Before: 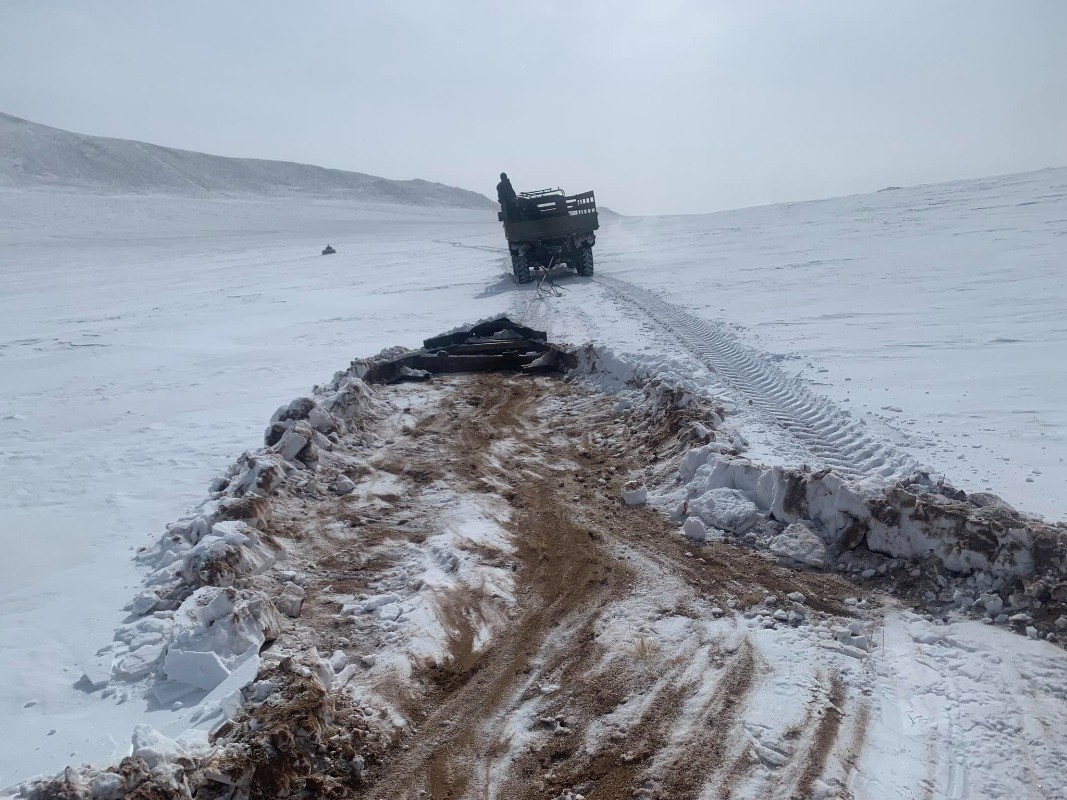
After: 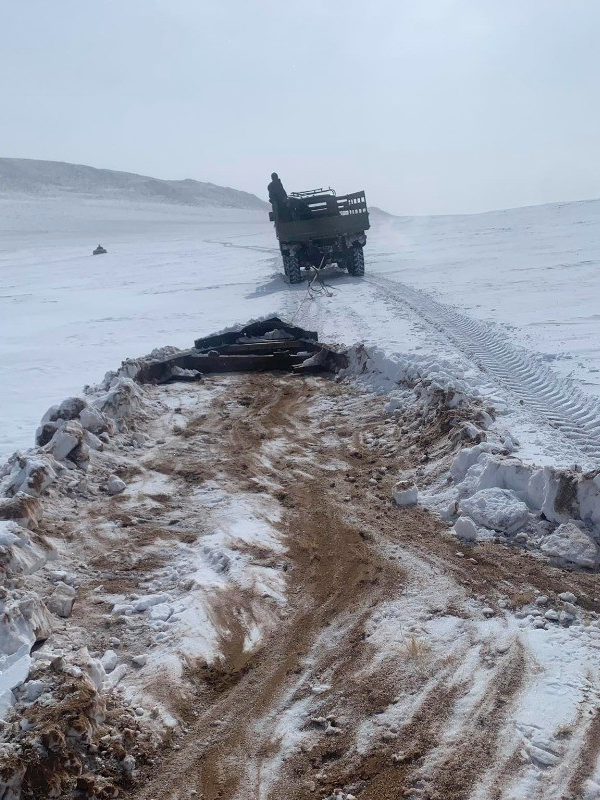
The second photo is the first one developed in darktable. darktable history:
contrast brightness saturation: contrast 0.03, brightness 0.06, saturation 0.13
crop: left 21.496%, right 22.254%
